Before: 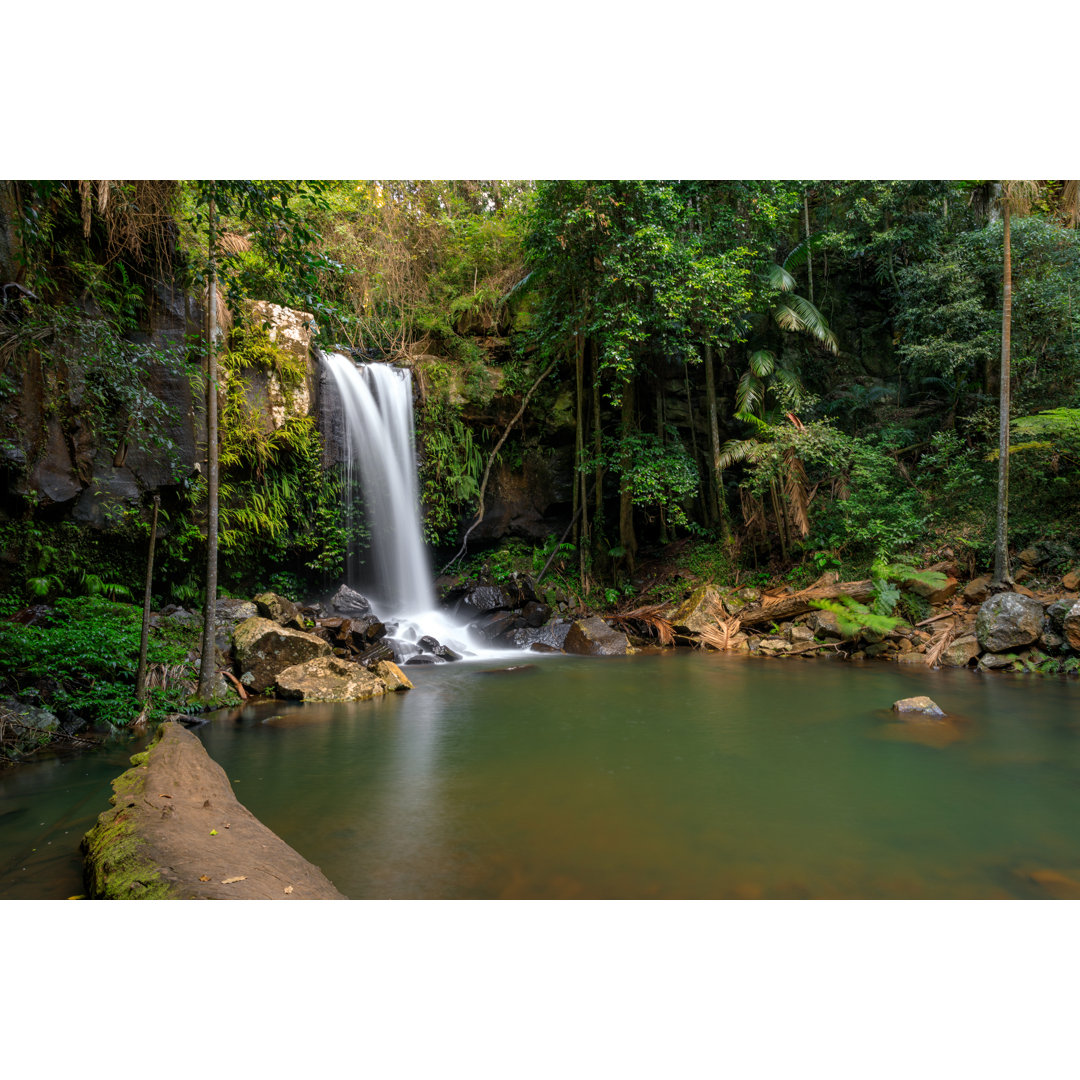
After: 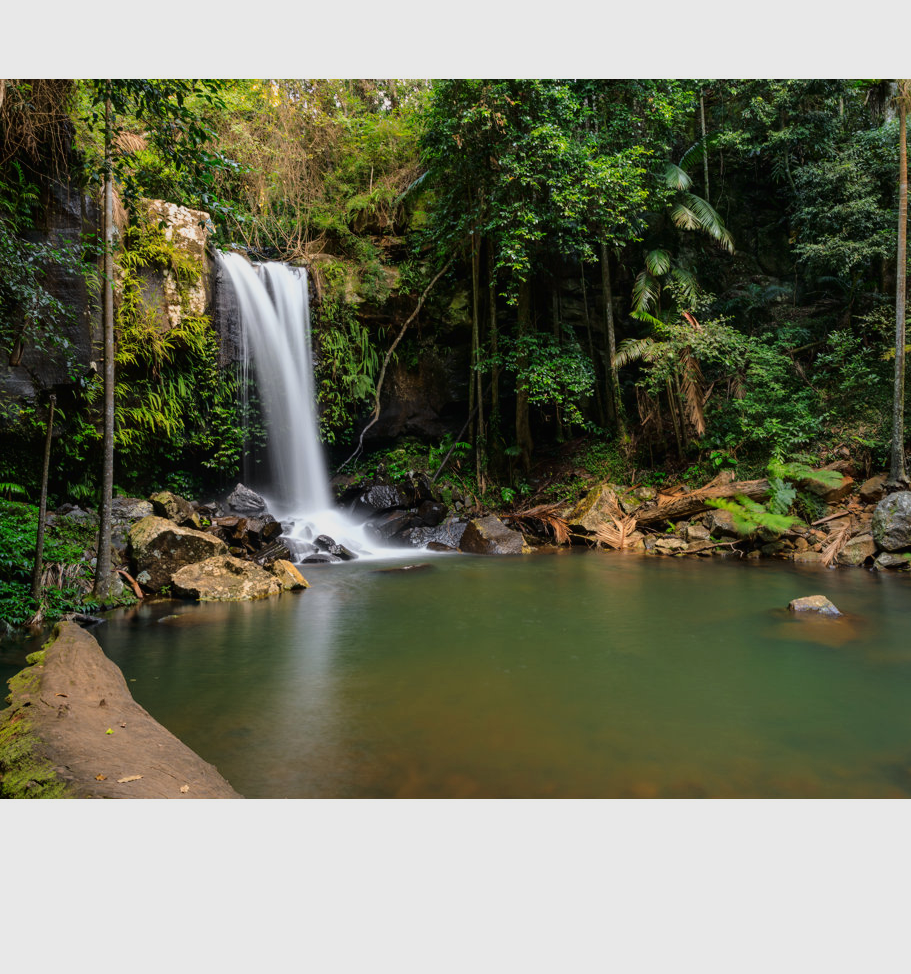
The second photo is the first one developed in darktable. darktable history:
crop and rotate: left 9.651%, top 9.375%, right 5.939%, bottom 0.419%
tone curve: curves: ch0 [(0, 0.009) (0.105, 0.069) (0.195, 0.154) (0.289, 0.278) (0.384, 0.391) (0.513, 0.53) (0.66, 0.667) (0.895, 0.863) (1, 0.919)]; ch1 [(0, 0) (0.161, 0.092) (0.35, 0.33) (0.403, 0.395) (0.456, 0.469) (0.502, 0.499) (0.519, 0.514) (0.576, 0.587) (0.642, 0.645) (0.701, 0.742) (1, 0.942)]; ch2 [(0, 0) (0.371, 0.362) (0.437, 0.437) (0.501, 0.5) (0.53, 0.528) (0.569, 0.551) (0.619, 0.58) (0.883, 0.752) (1, 0.929)], color space Lab, linked channels, preserve colors none
